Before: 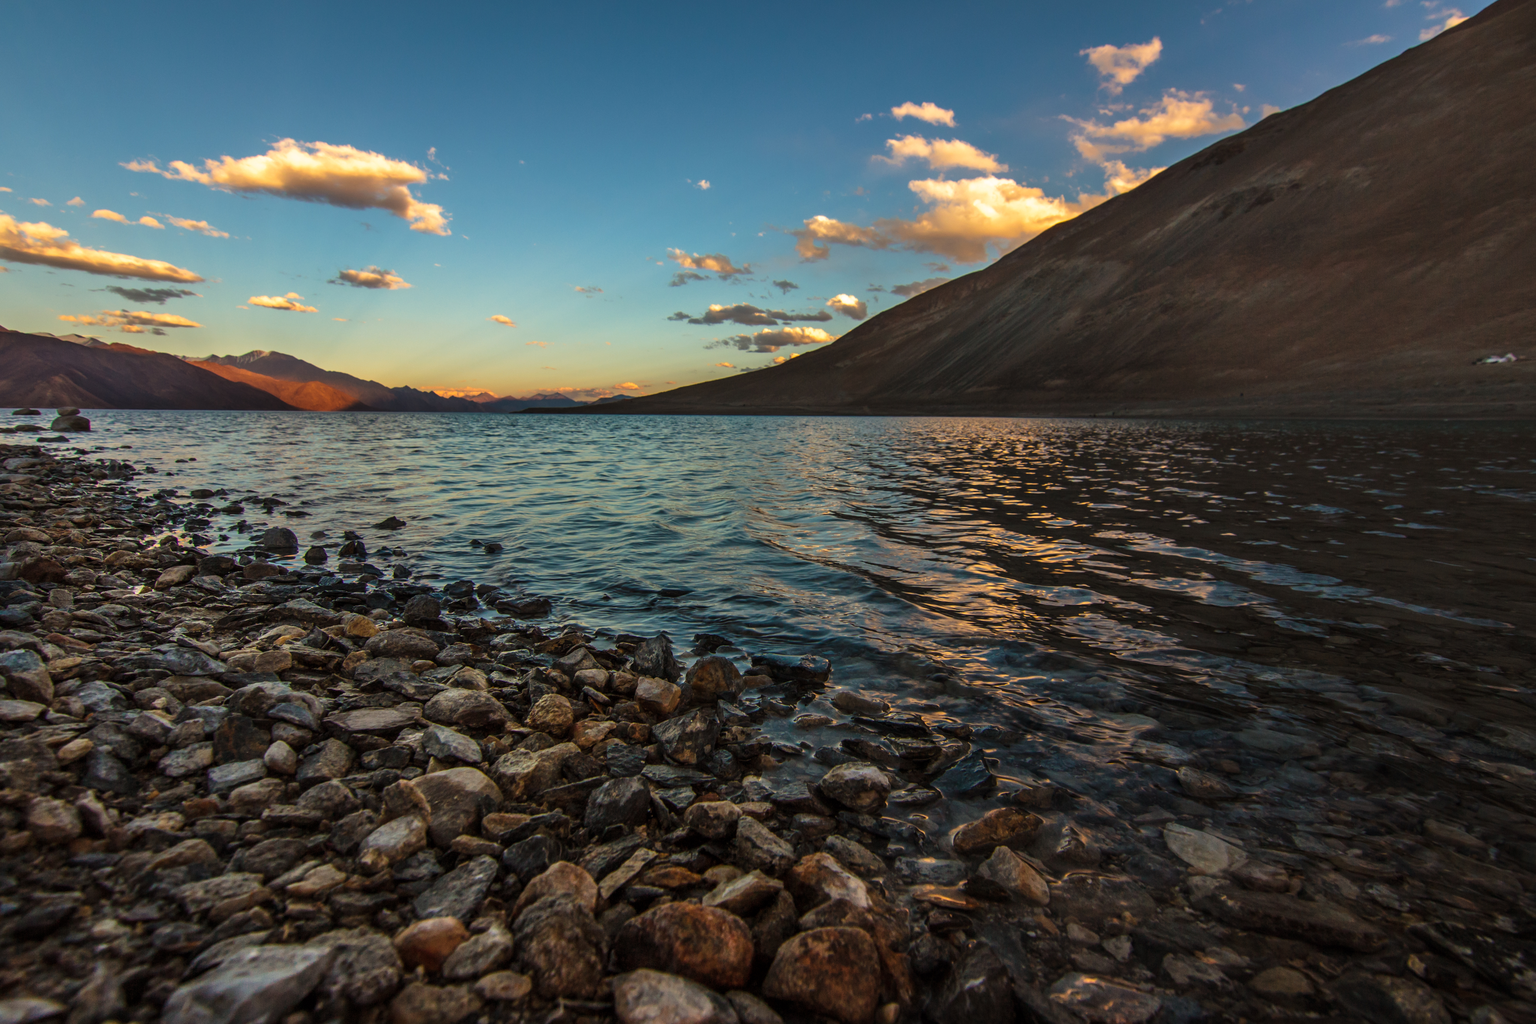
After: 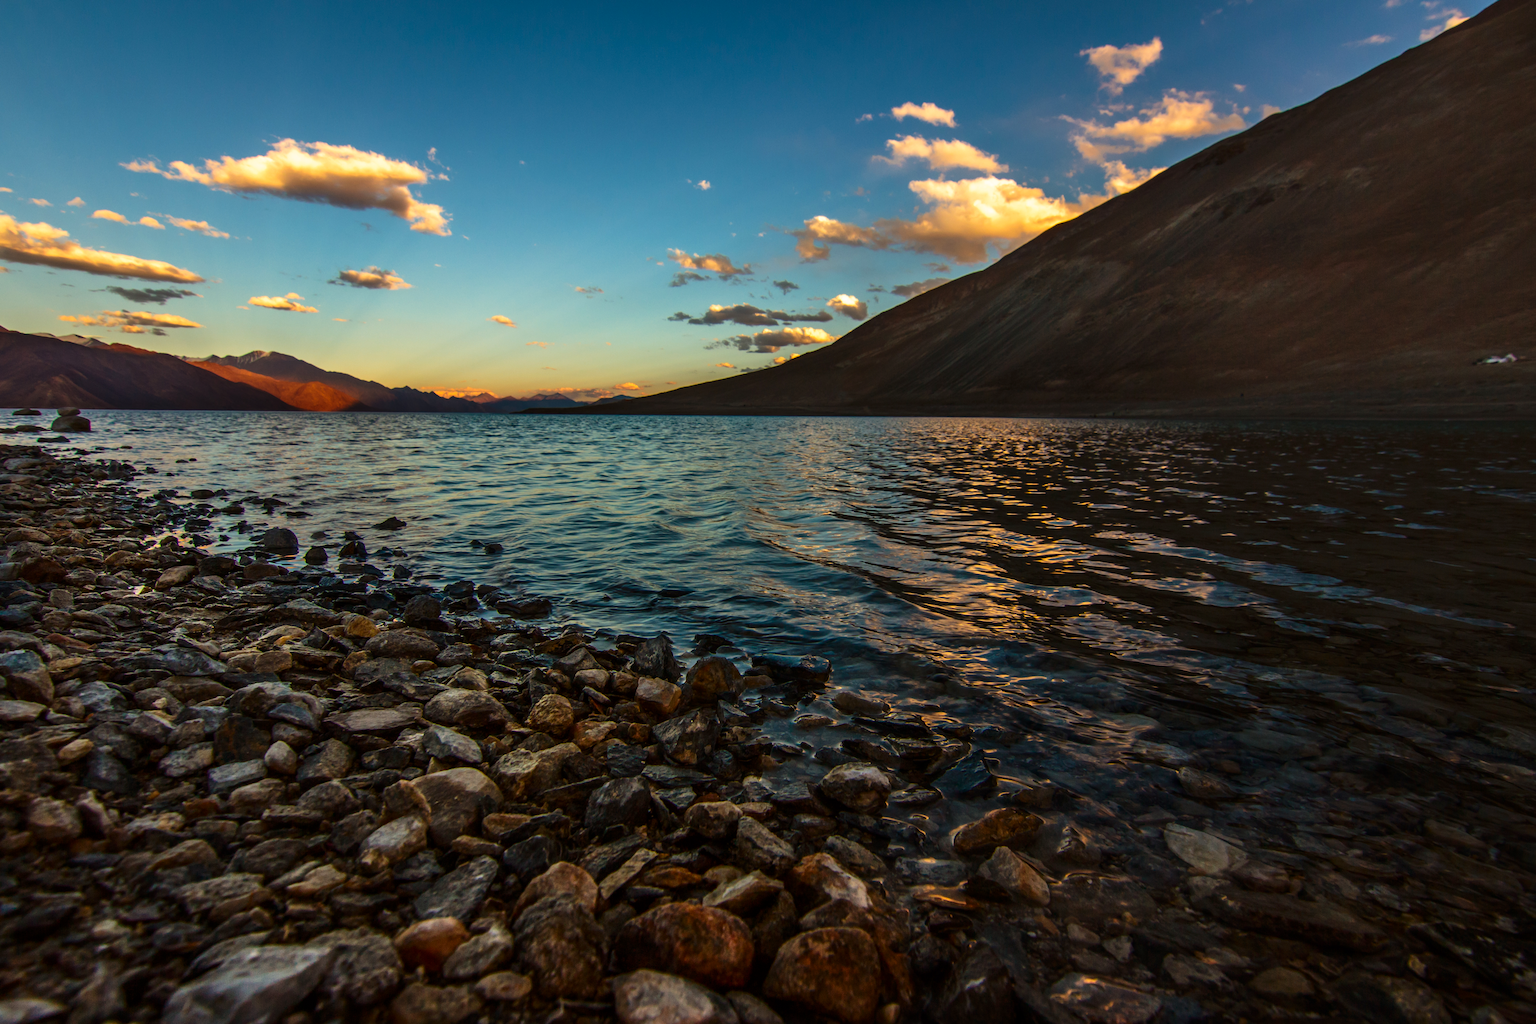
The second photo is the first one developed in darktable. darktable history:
contrast brightness saturation: contrast 0.13, brightness -0.065, saturation 0.157
